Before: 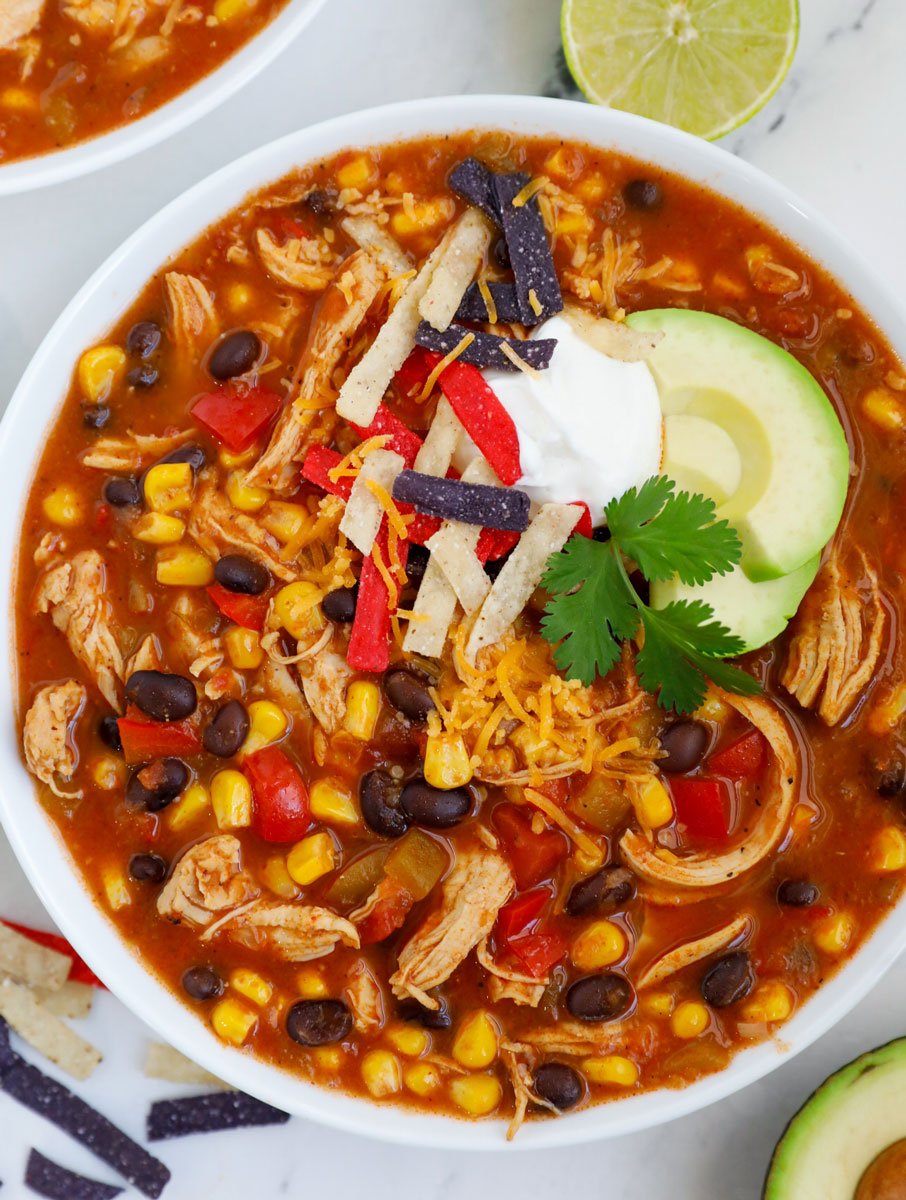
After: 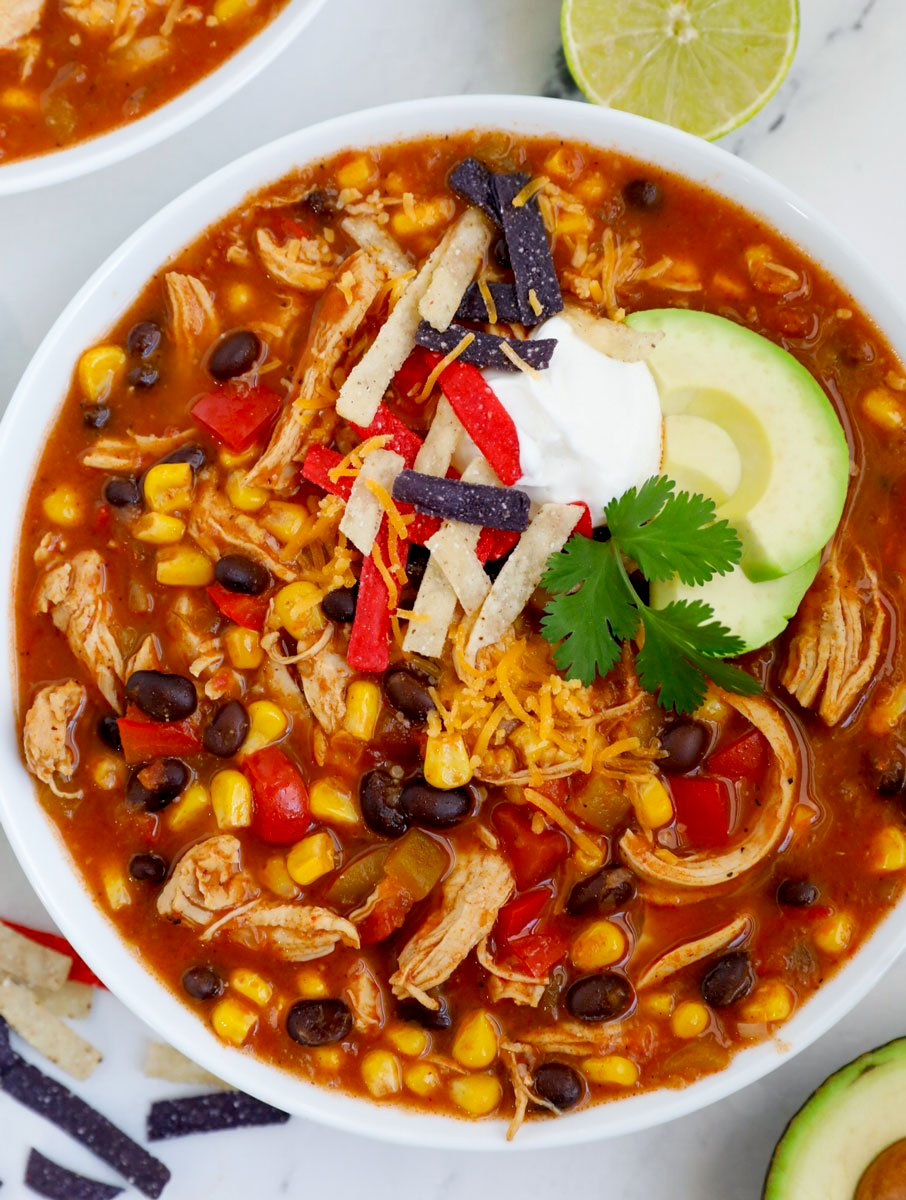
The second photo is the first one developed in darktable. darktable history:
exposure: black level correction 0.006, compensate highlight preservation false
